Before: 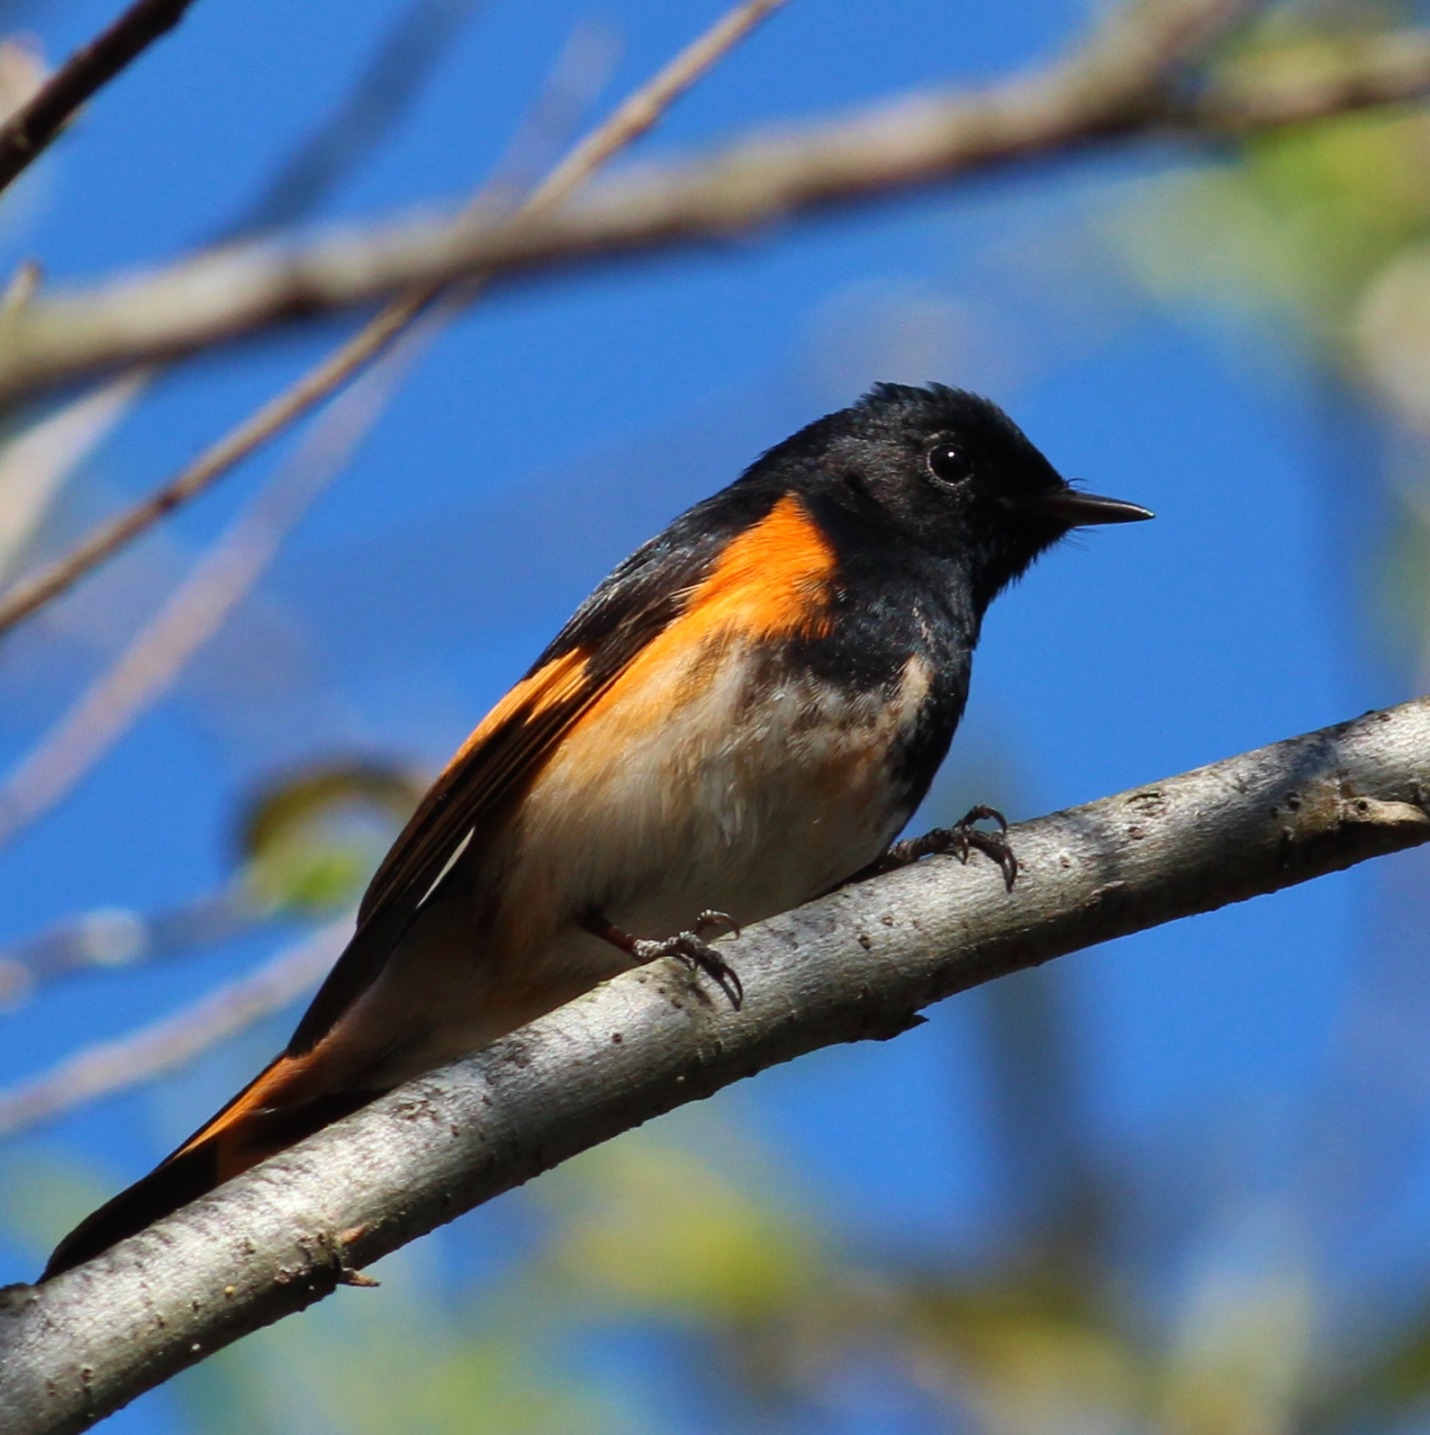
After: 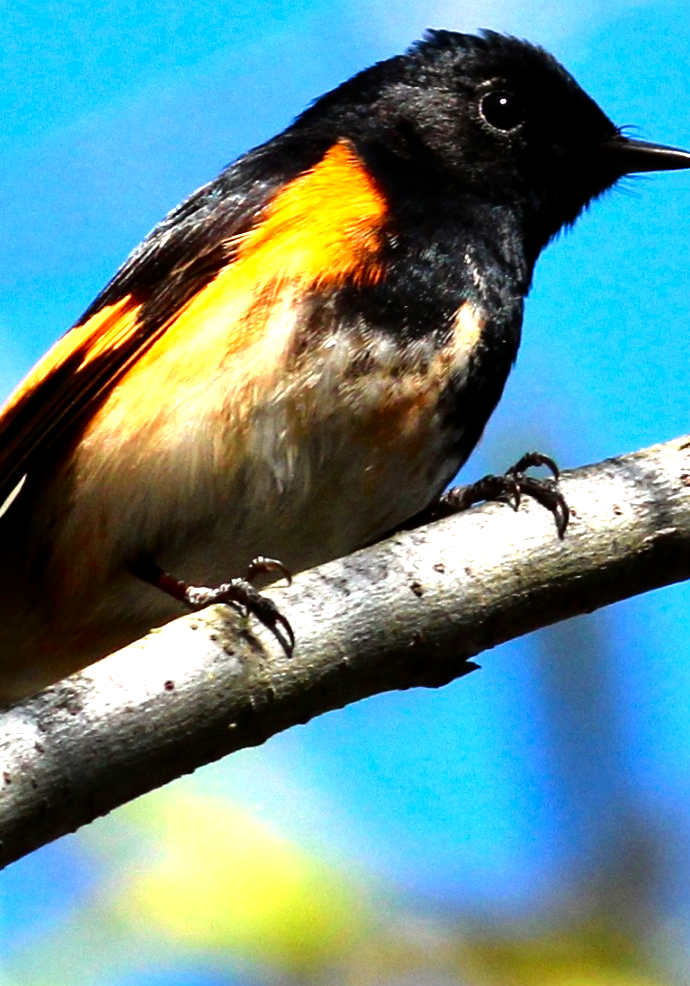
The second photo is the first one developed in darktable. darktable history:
tone curve: curves: ch0 [(0, 0) (0.128, 0.068) (0.292, 0.274) (0.46, 0.482) (0.653, 0.717) (0.819, 0.869) (0.998, 0.969)]; ch1 [(0, 0) (0.384, 0.365) (0.463, 0.45) (0.486, 0.486) (0.503, 0.504) (0.517, 0.517) (0.549, 0.572) (0.583, 0.615) (0.672, 0.699) (0.774, 0.817) (1, 1)]; ch2 [(0, 0) (0.374, 0.344) (0.446, 0.443) (0.494, 0.5) (0.527, 0.529) (0.565, 0.591) (0.644, 0.682) (1, 1)], color space Lab, independent channels, preserve colors none
levels: levels [0.012, 0.367, 0.697]
crop: left 31.379%, top 24.658%, right 20.326%, bottom 6.628%
